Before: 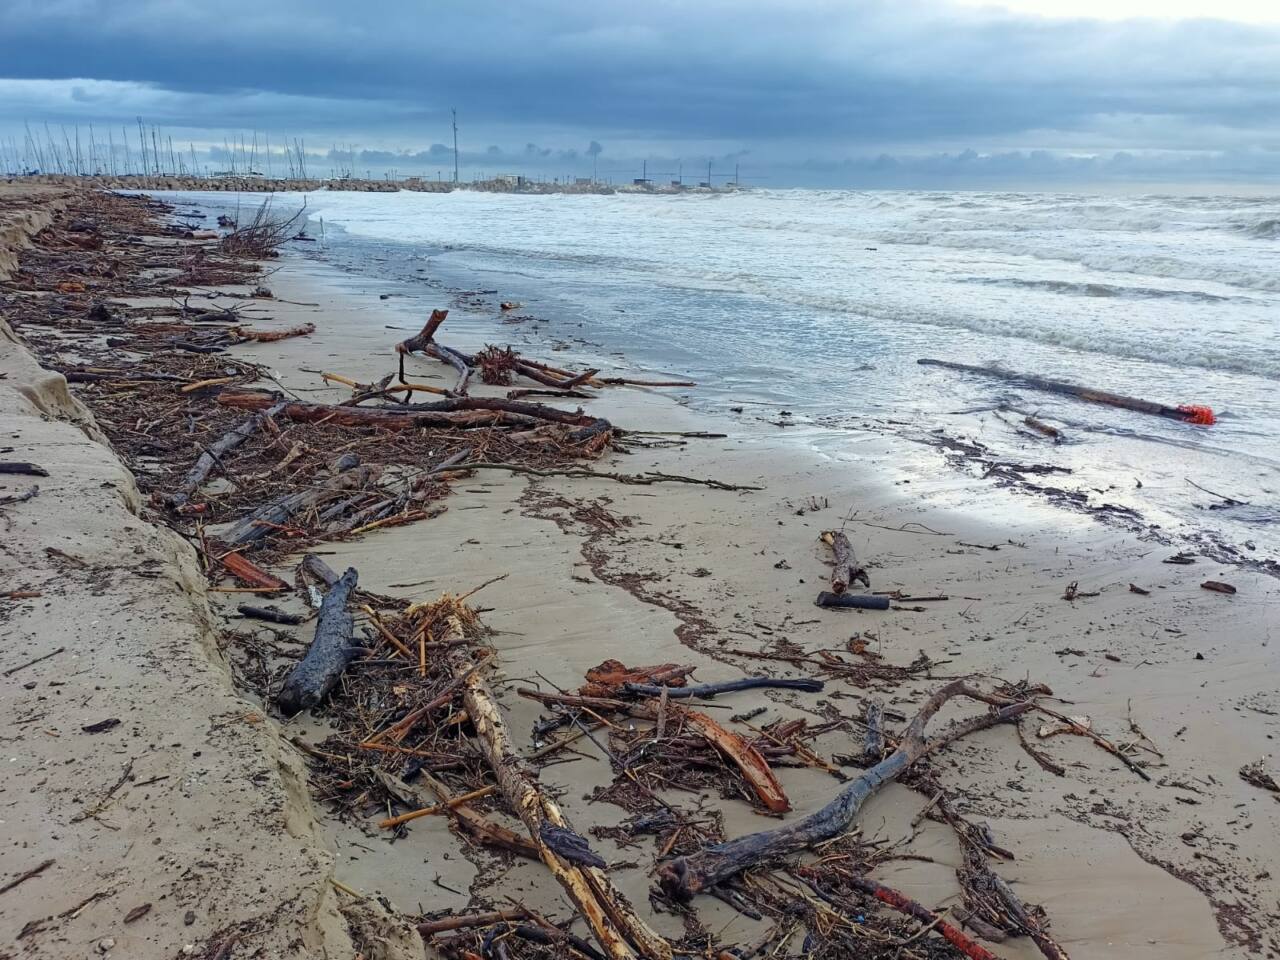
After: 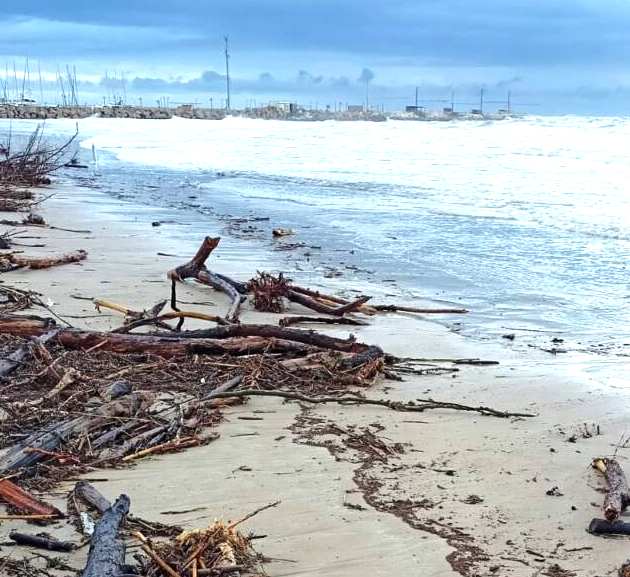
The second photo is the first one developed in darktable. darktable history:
white balance: emerald 1
crop: left 17.835%, top 7.675%, right 32.881%, bottom 32.213%
exposure: black level correction 0.001, exposure 0.5 EV, compensate exposure bias true, compensate highlight preservation false
tone equalizer: -8 EV -0.417 EV, -7 EV -0.389 EV, -6 EV -0.333 EV, -5 EV -0.222 EV, -3 EV 0.222 EV, -2 EV 0.333 EV, -1 EV 0.389 EV, +0 EV 0.417 EV, edges refinement/feathering 500, mask exposure compensation -1.57 EV, preserve details no
